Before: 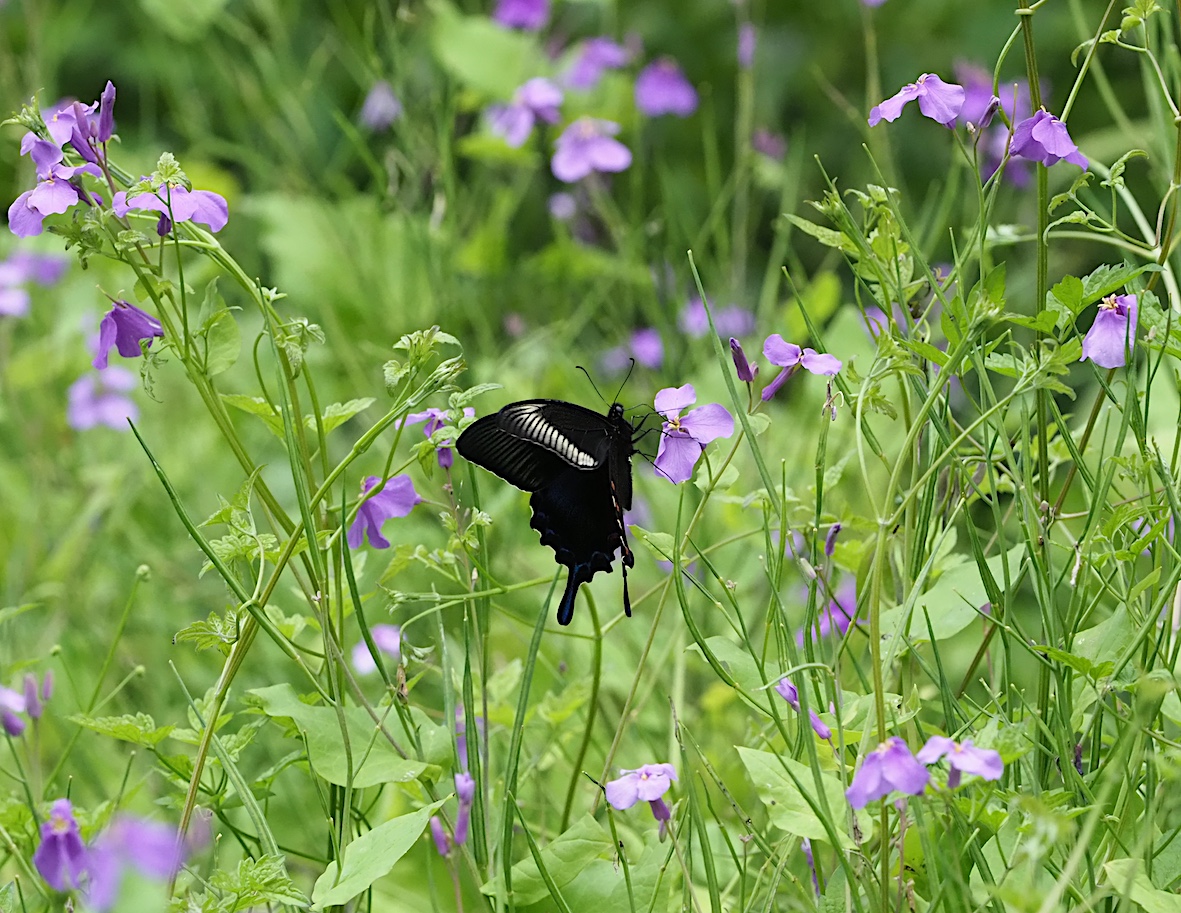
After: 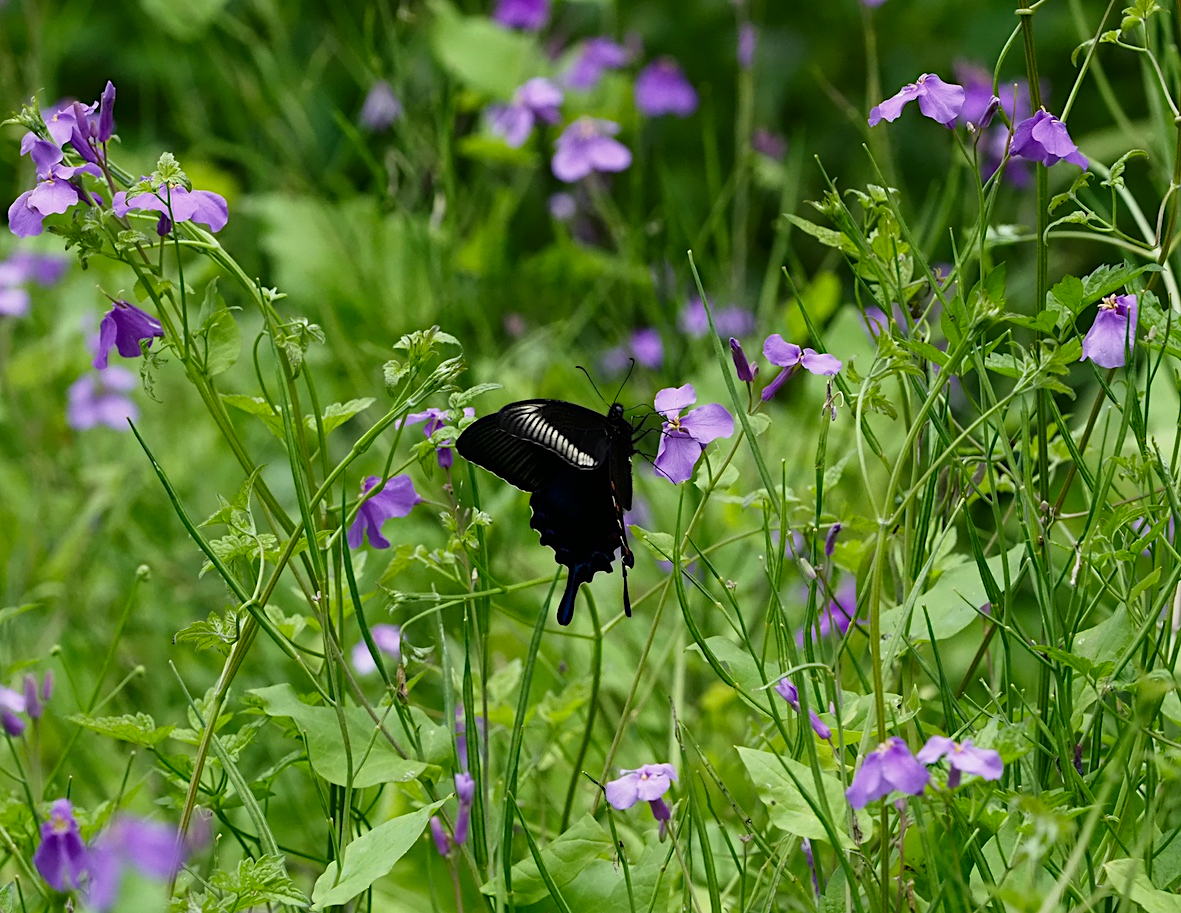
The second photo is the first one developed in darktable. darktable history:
contrast brightness saturation: brightness -0.211, saturation 0.084
